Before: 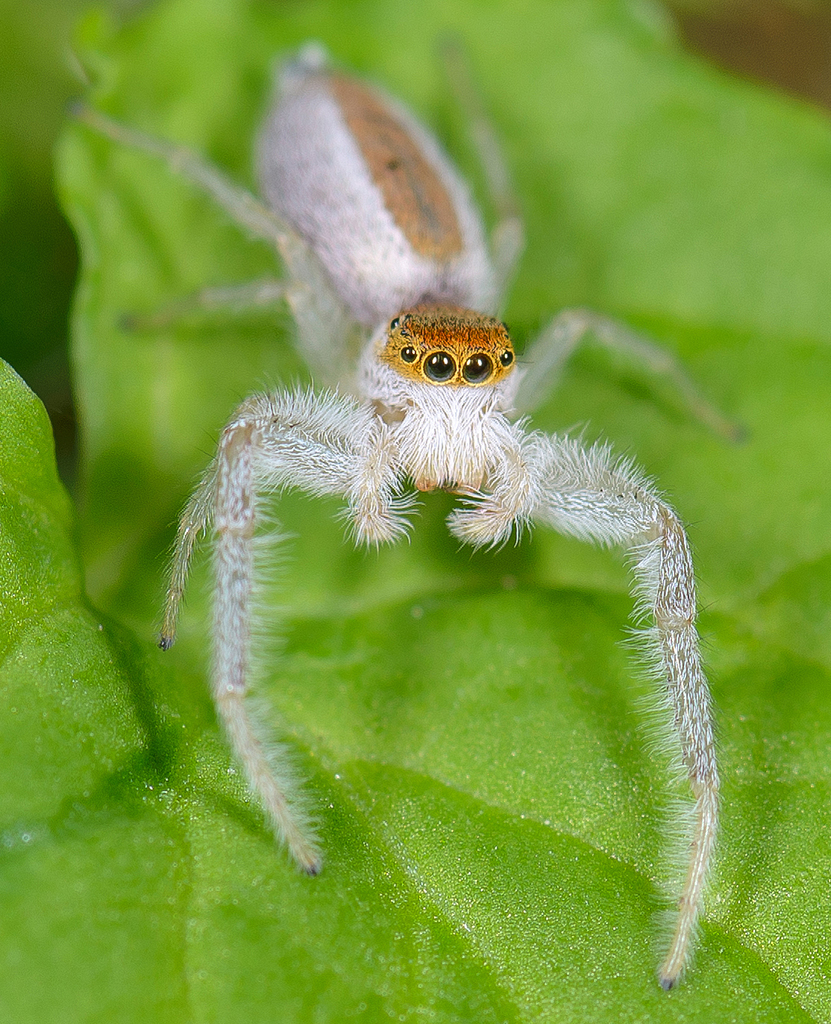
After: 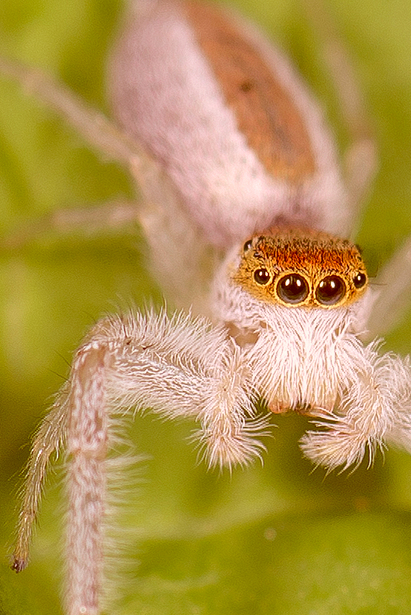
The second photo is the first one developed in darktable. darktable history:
color correction: highlights a* 9.54, highlights b* 8.88, shadows a* 39.27, shadows b* 39.47, saturation 0.817
crop: left 17.714%, top 7.658%, right 32.813%, bottom 32.253%
